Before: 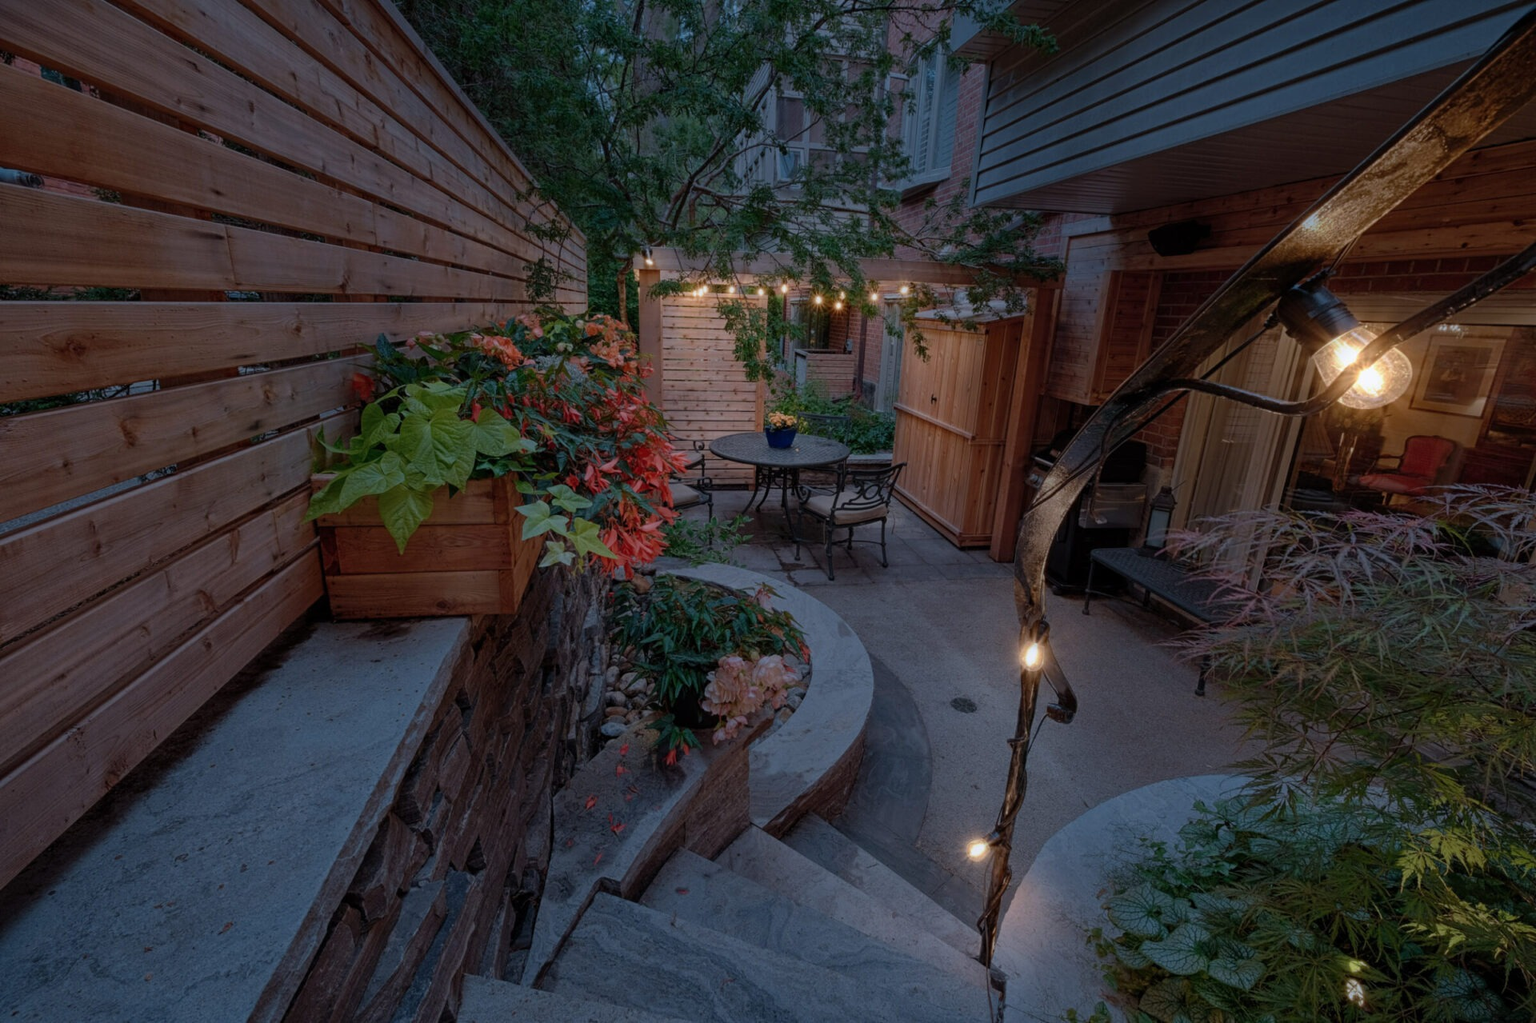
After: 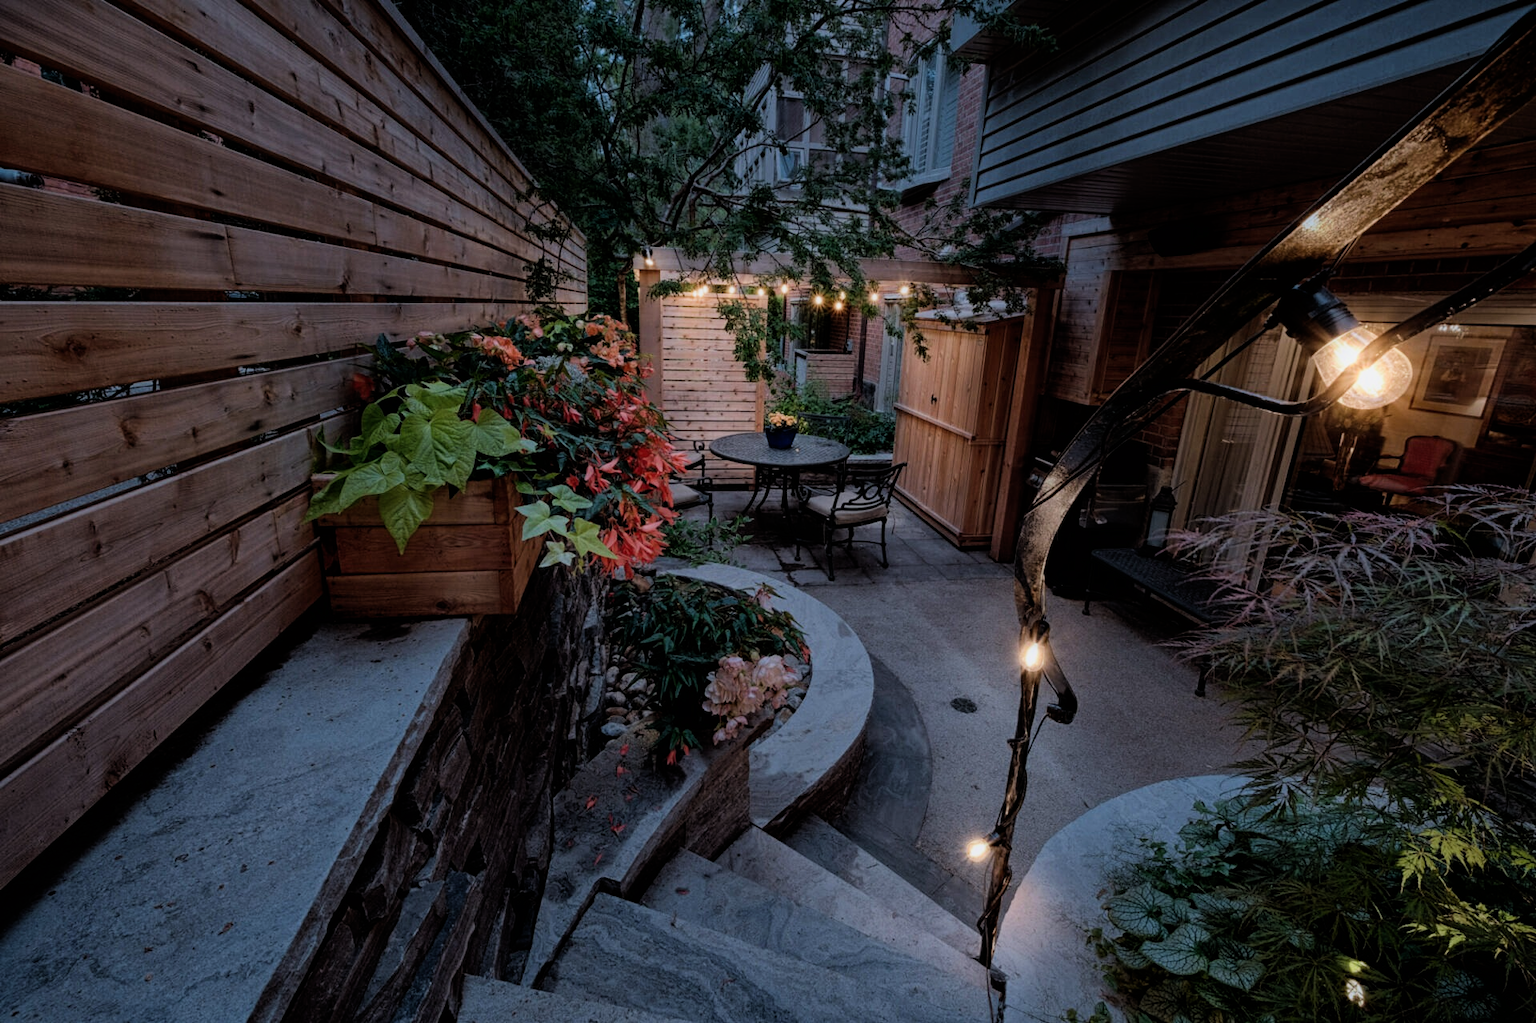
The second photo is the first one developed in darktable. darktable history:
filmic rgb: black relative exposure -5 EV, hardness 2.88, contrast 1.3, highlights saturation mix -30%
exposure: exposure 0.6 EV, compensate highlight preservation false
